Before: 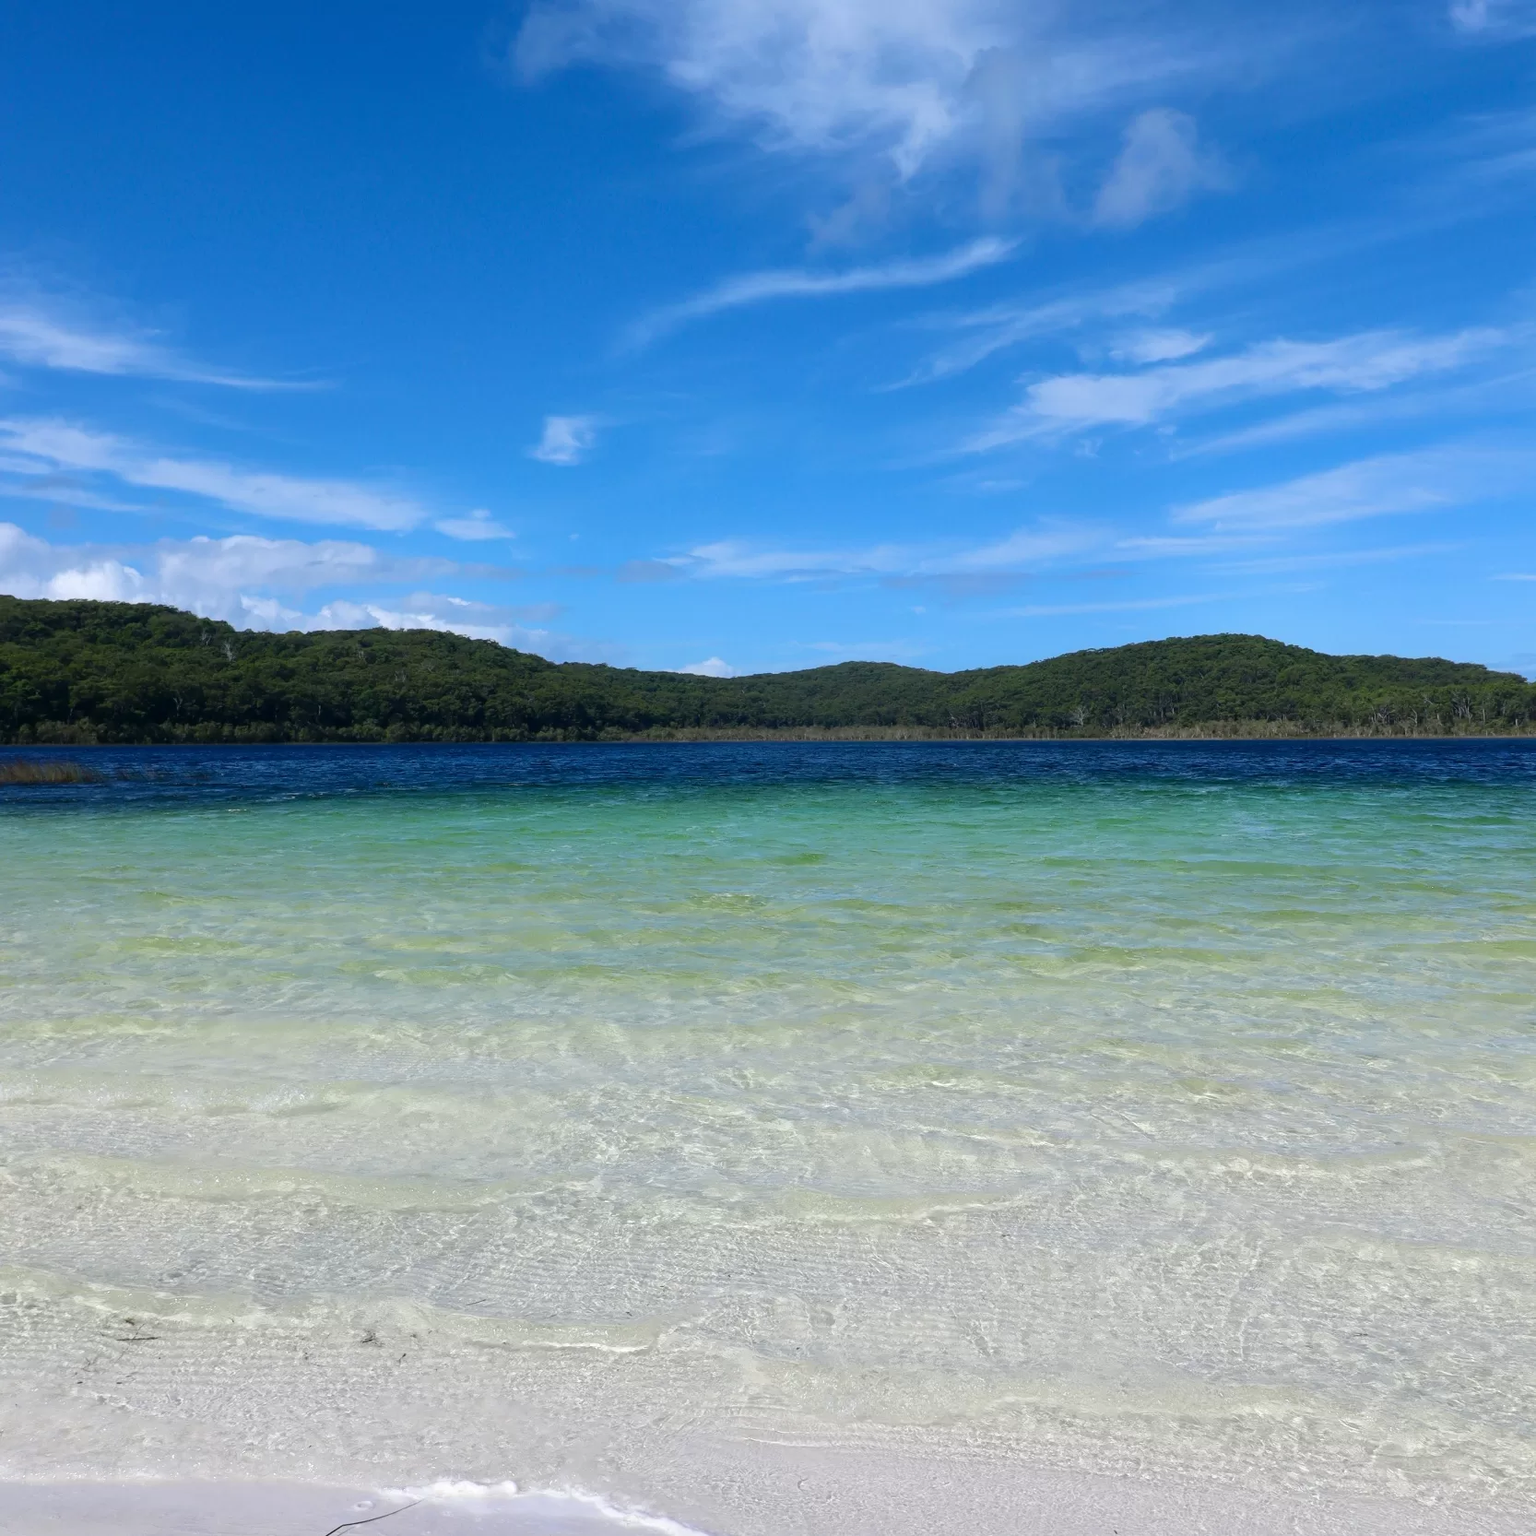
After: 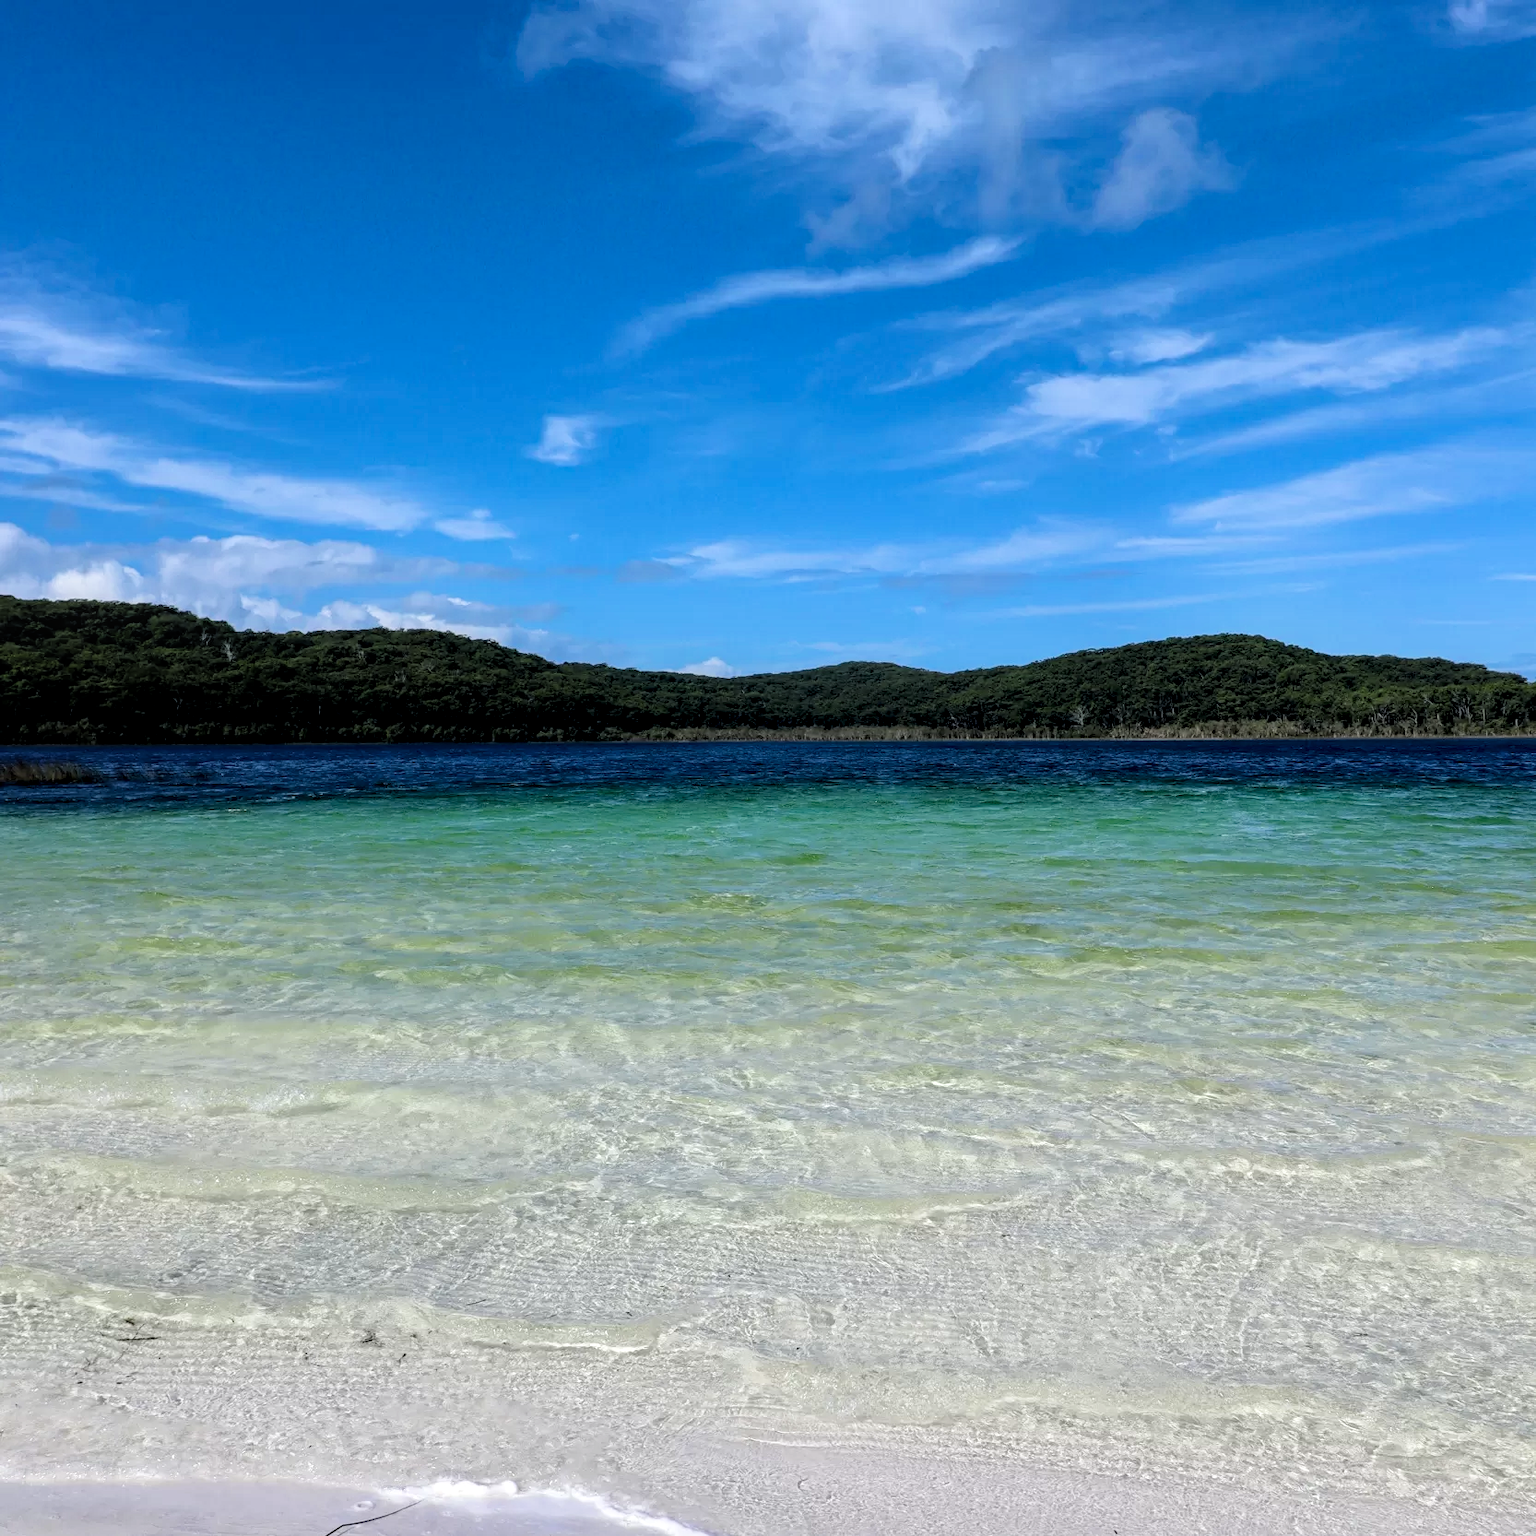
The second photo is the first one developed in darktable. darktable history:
filmic rgb: black relative exposure -4.93 EV, white relative exposure 2.84 EV, hardness 3.72
haze removal: compatibility mode true, adaptive false
local contrast: detail 130%
